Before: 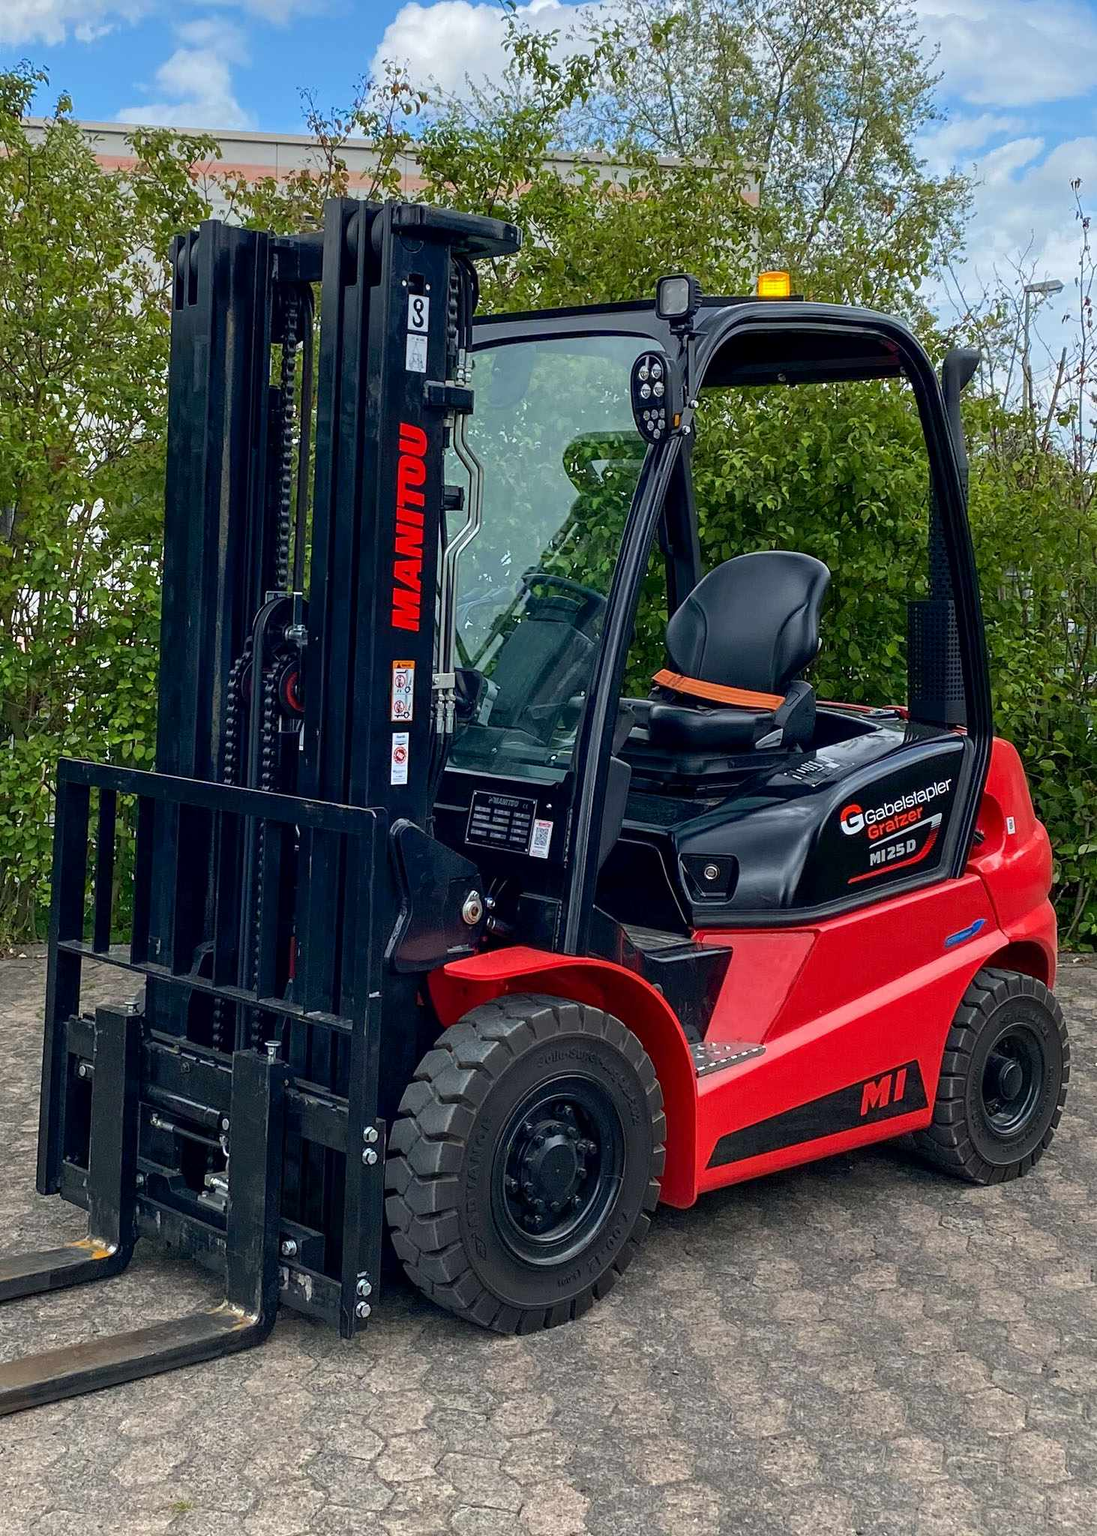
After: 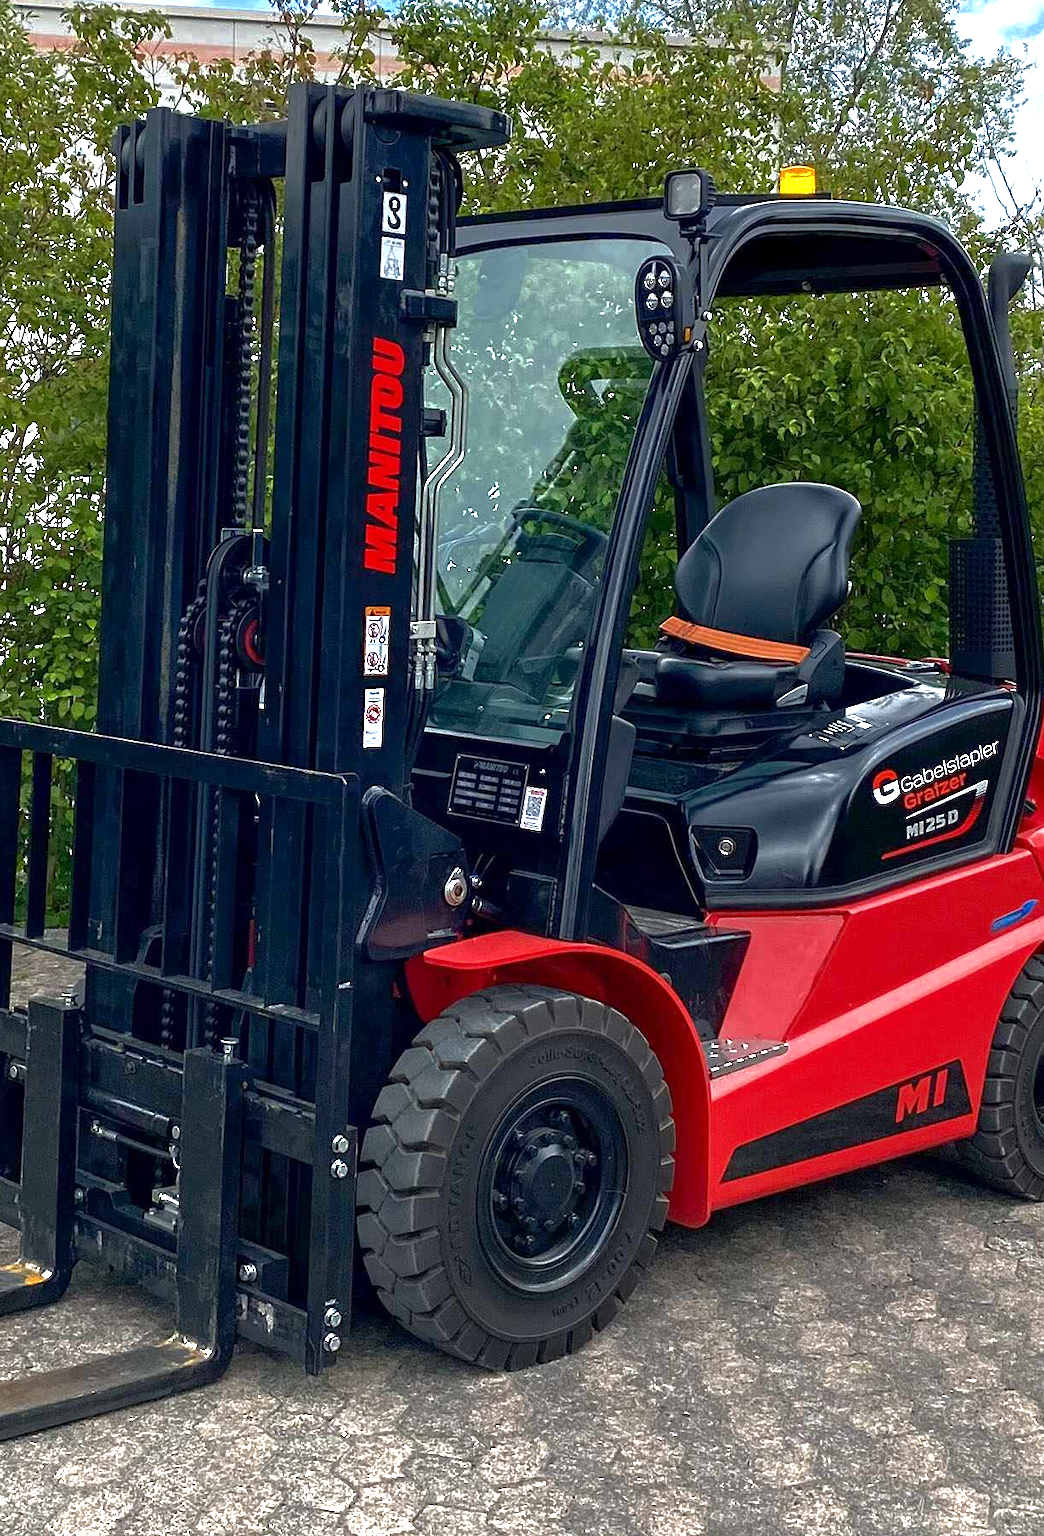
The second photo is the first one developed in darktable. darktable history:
crop: left 6.446%, top 8.188%, right 9.538%, bottom 3.548%
exposure: exposure 1 EV, compensate highlight preservation false
base curve: curves: ch0 [(0, 0) (0.841, 0.609) (1, 1)]
